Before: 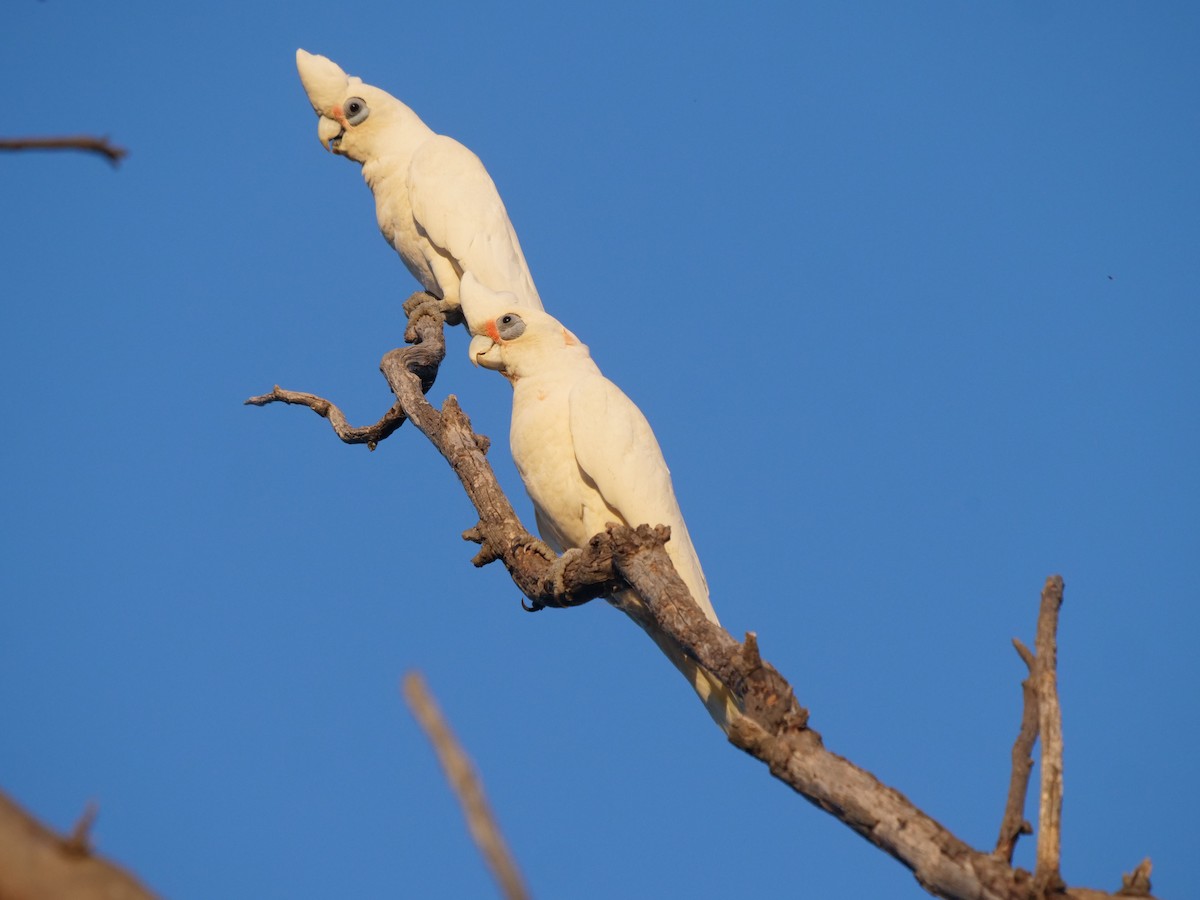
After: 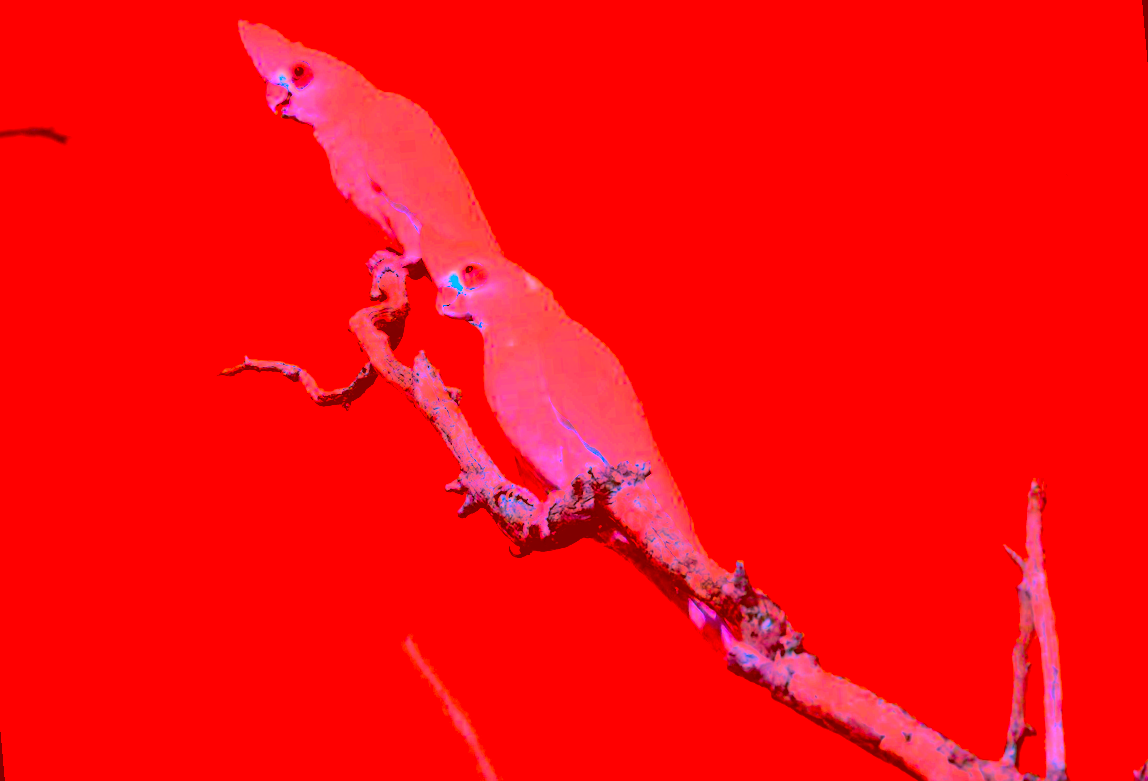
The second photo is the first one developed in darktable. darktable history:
rotate and perspective: rotation -5°, crop left 0.05, crop right 0.952, crop top 0.11, crop bottom 0.89
contrast brightness saturation: contrast -0.19, saturation 0.19
tone curve: curves: ch0 [(0, 0) (0.003, 0) (0.011, 0.001) (0.025, 0.003) (0.044, 0.005) (0.069, 0.012) (0.1, 0.023) (0.136, 0.039) (0.177, 0.088) (0.224, 0.15) (0.277, 0.24) (0.335, 0.337) (0.399, 0.437) (0.468, 0.535) (0.543, 0.629) (0.623, 0.71) (0.709, 0.782) (0.801, 0.856) (0.898, 0.94) (1, 1)], preserve colors none
filmic rgb: black relative exposure -7.65 EV, white relative exposure 4.56 EV, hardness 3.61
color correction: highlights a* -39.68, highlights b* -40, shadows a* -40, shadows b* -40, saturation -3
tone equalizer: -8 EV -0.417 EV, -7 EV -0.389 EV, -6 EV -0.333 EV, -5 EV -0.222 EV, -3 EV 0.222 EV, -2 EV 0.333 EV, -1 EV 0.389 EV, +0 EV 0.417 EV, edges refinement/feathering 500, mask exposure compensation -1.57 EV, preserve details no
exposure: exposure 0.426 EV, compensate highlight preservation false
